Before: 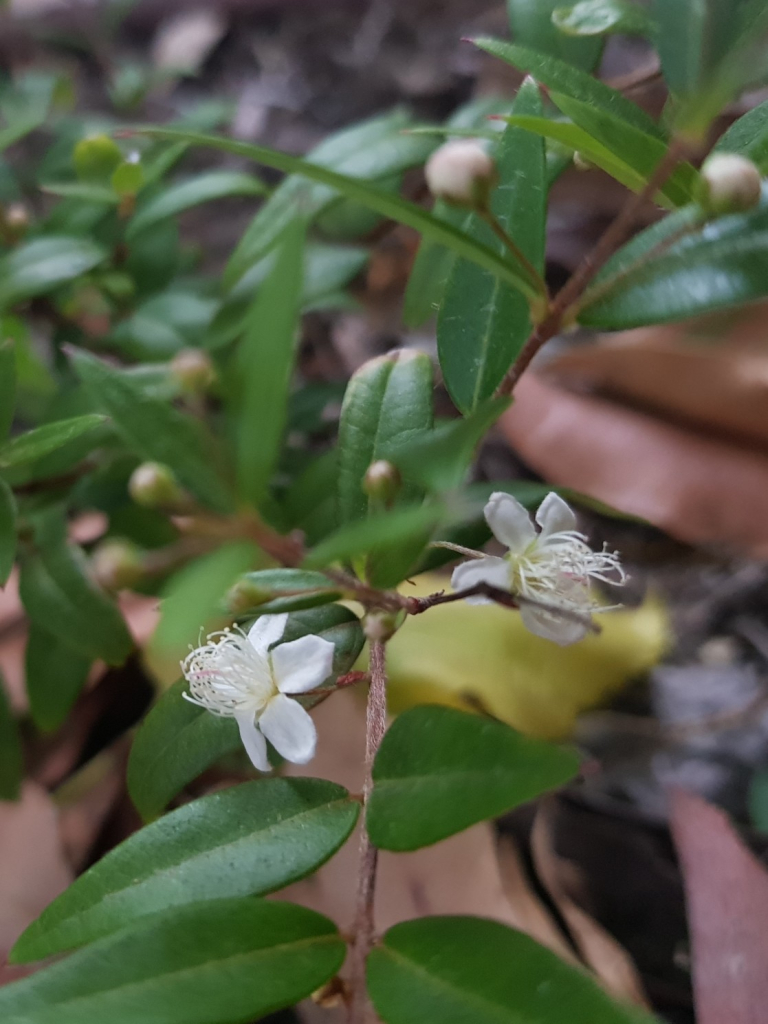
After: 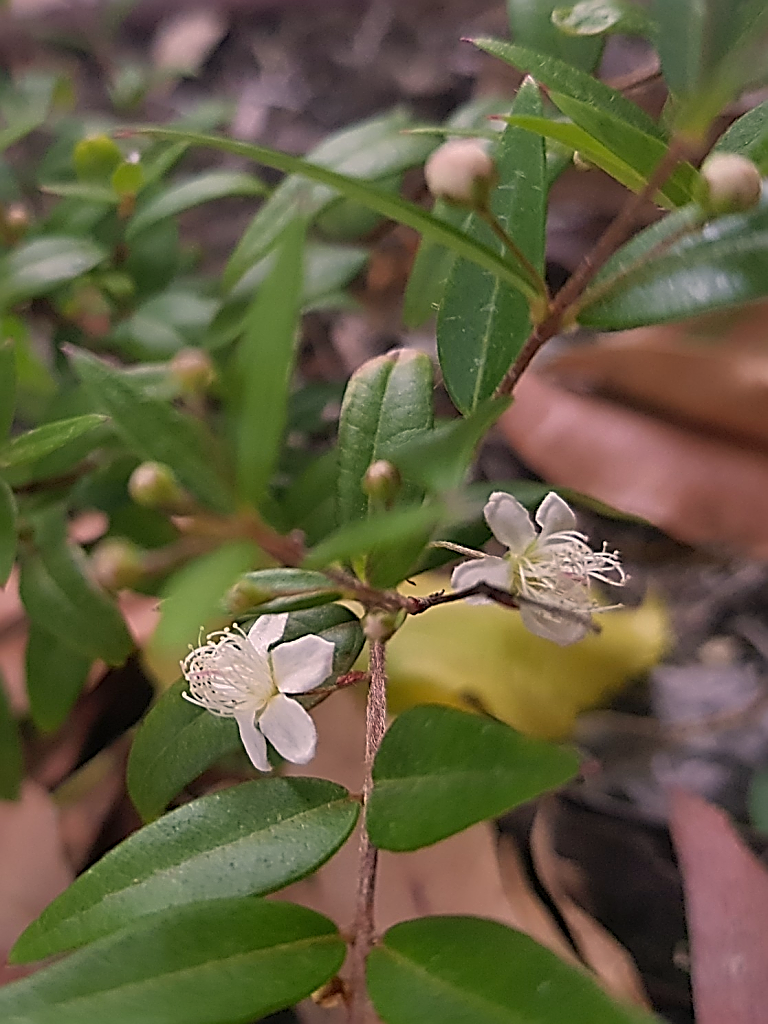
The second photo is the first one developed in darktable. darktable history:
color correction: highlights a* 11.96, highlights b* 11.58
sharpen: amount 2
shadows and highlights: on, module defaults
